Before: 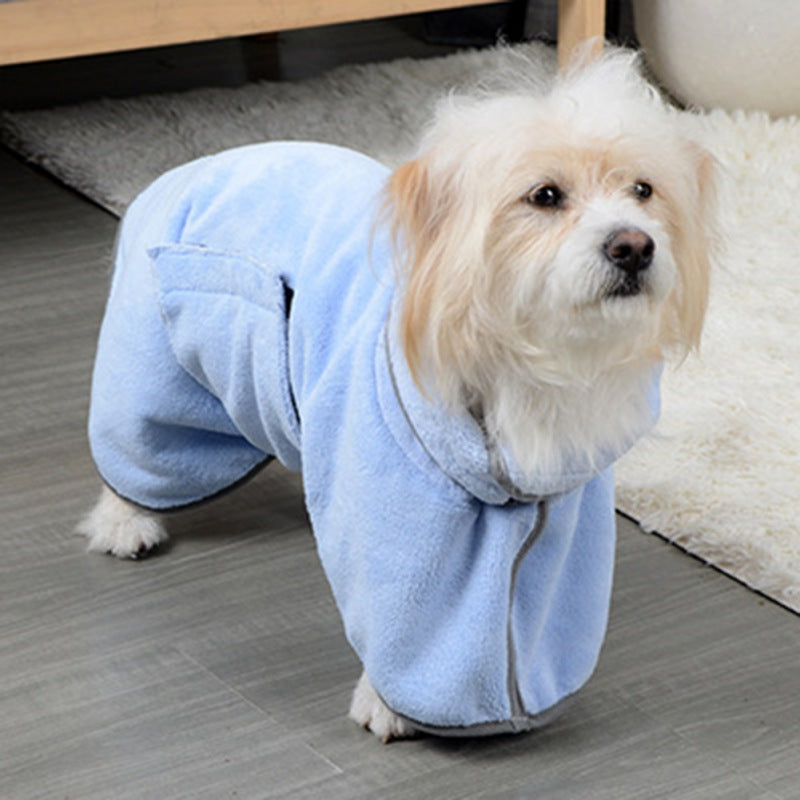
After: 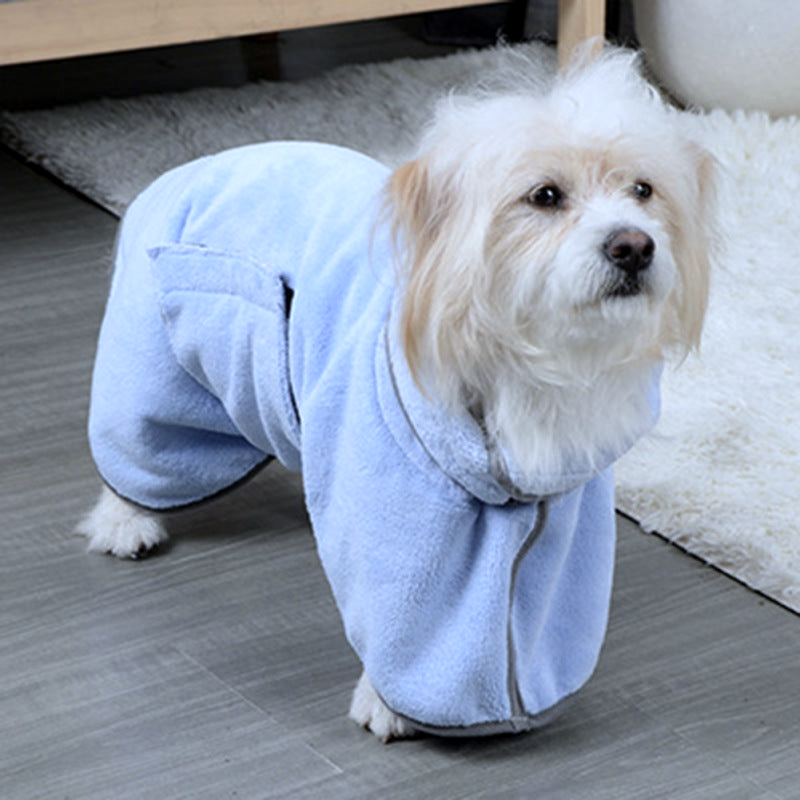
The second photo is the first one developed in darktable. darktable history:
contrast brightness saturation: saturation -0.17
local contrast: mode bilateral grid, contrast 20, coarseness 50, detail 120%, midtone range 0.2
white balance: red 0.931, blue 1.11
